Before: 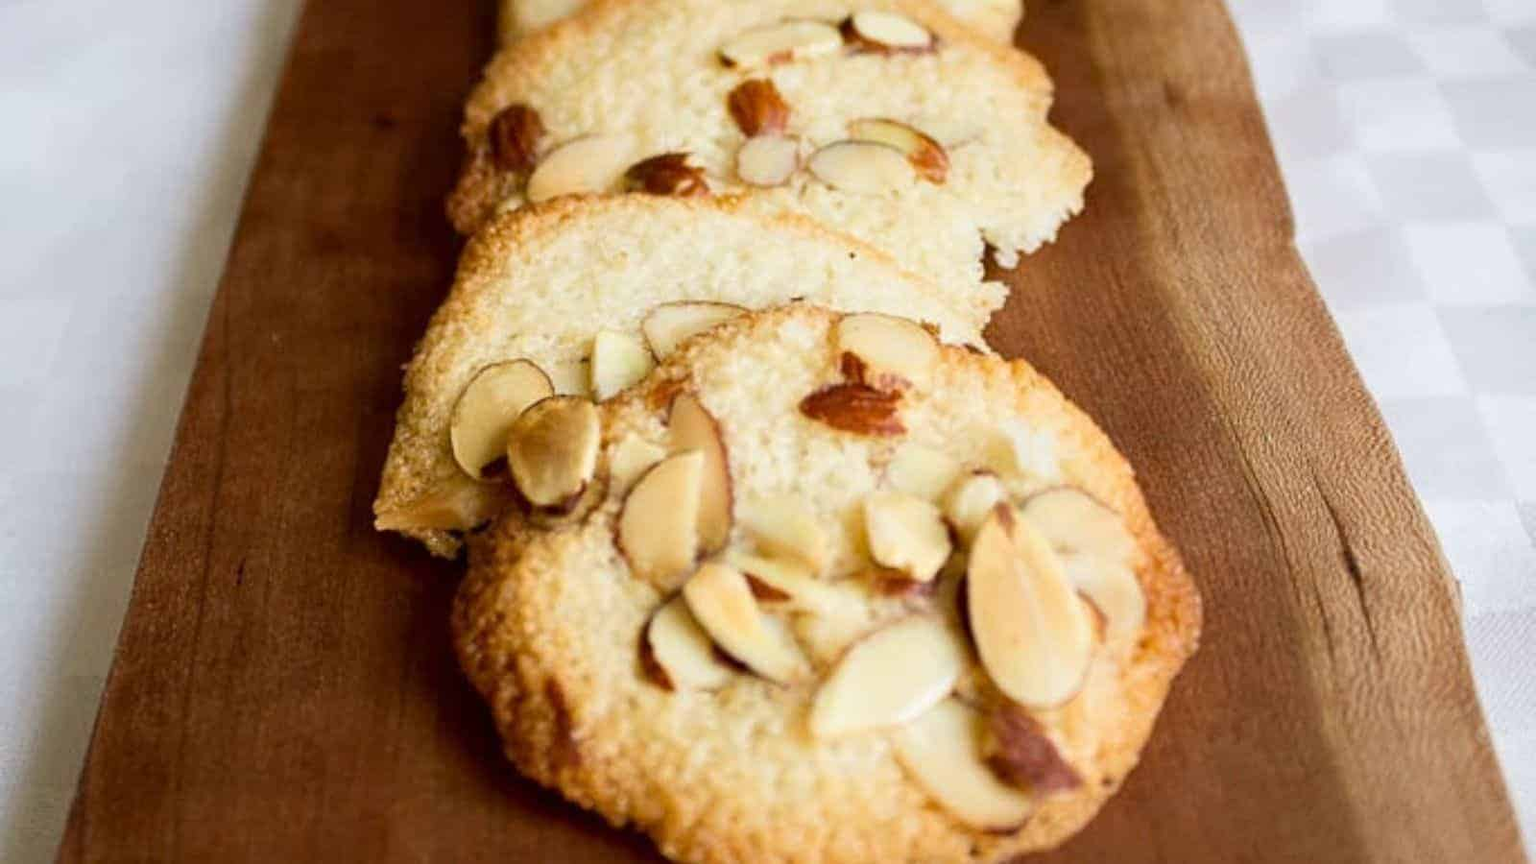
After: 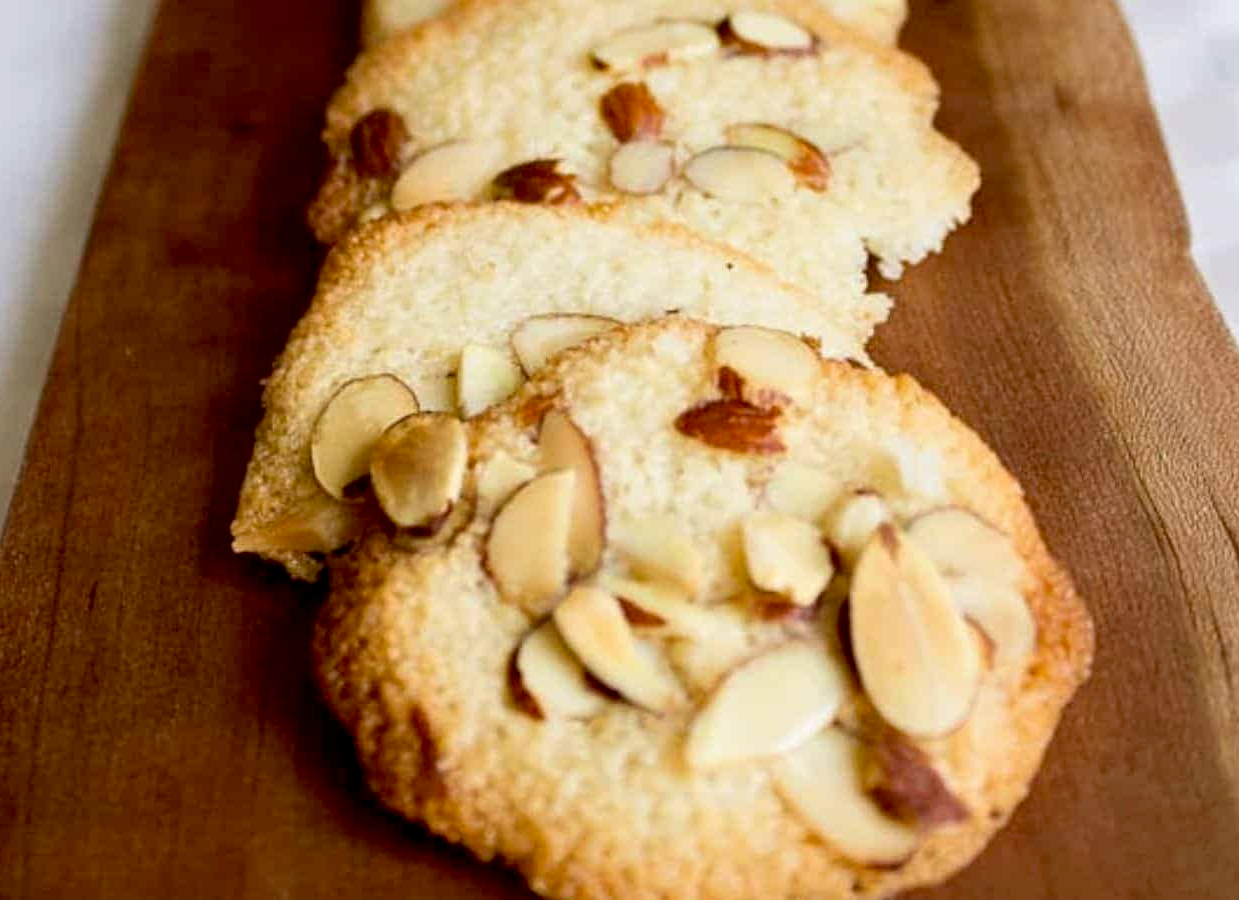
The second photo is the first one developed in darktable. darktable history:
exposure: black level correction 0.009, compensate highlight preservation false
crop: left 9.88%, right 12.664%
